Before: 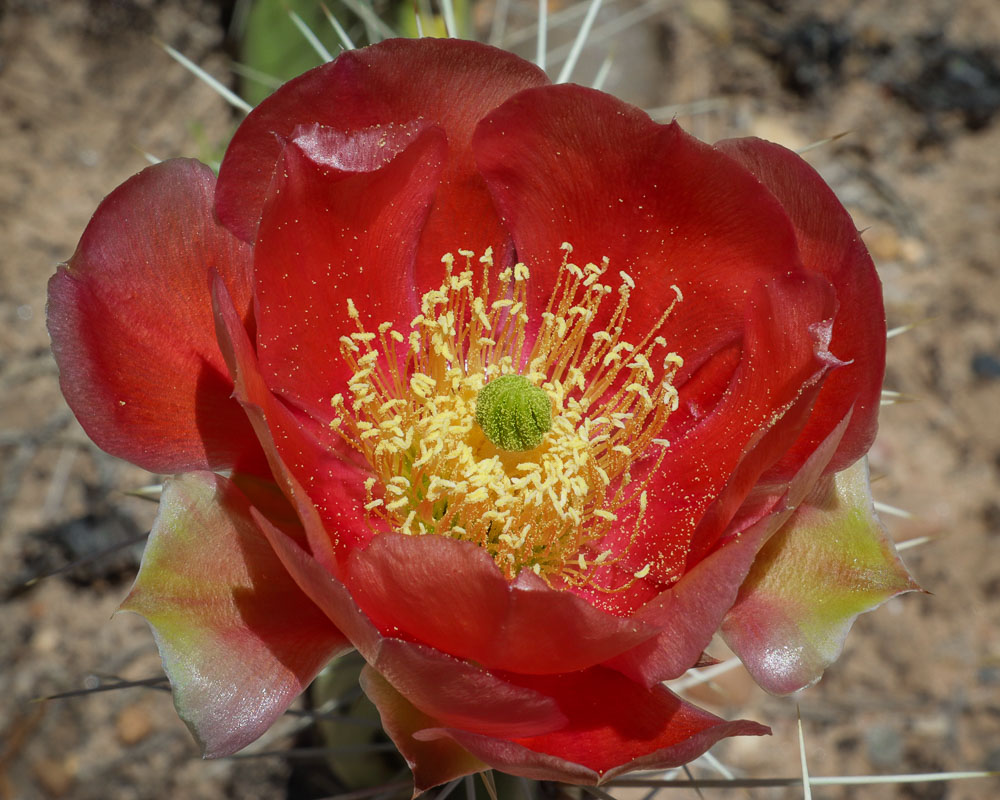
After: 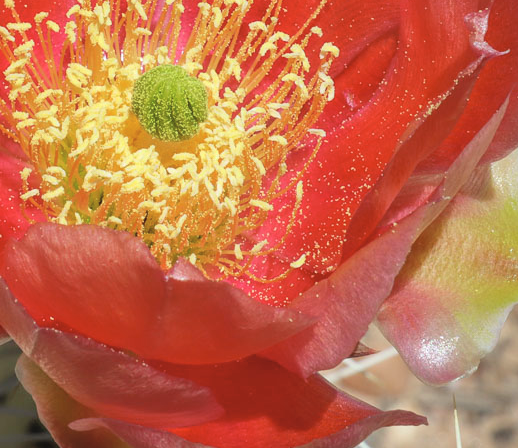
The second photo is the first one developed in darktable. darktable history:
contrast brightness saturation: brightness 0.15
velvia: strength 6%
exposure: exposure 0.2 EV, compensate highlight preservation false
crop: left 34.479%, top 38.822%, right 13.718%, bottom 5.172%
